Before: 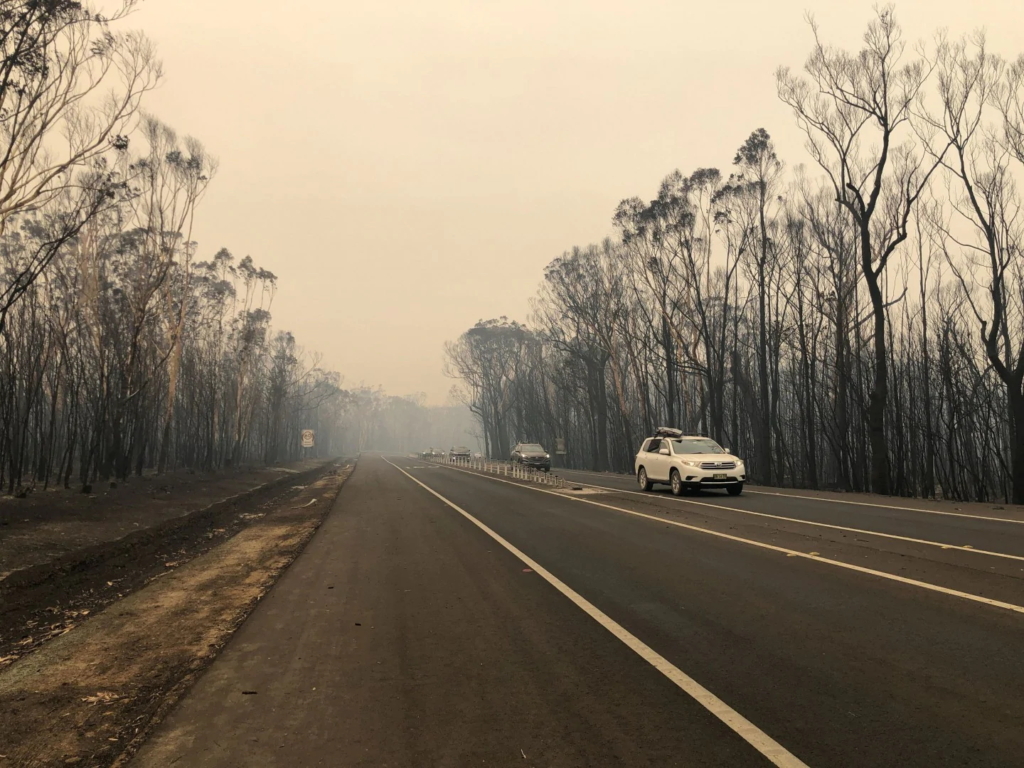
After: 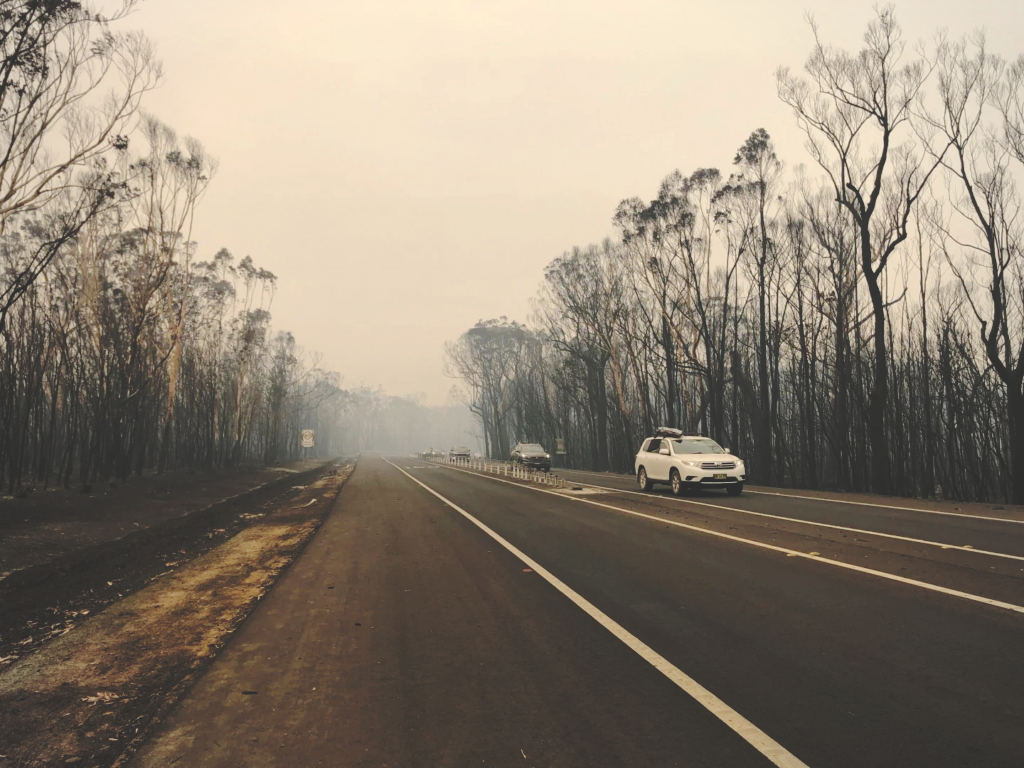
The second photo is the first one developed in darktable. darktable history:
vignetting: brightness -0.167
base curve: curves: ch0 [(0, 0.024) (0.055, 0.065) (0.121, 0.166) (0.236, 0.319) (0.693, 0.726) (1, 1)], preserve colors none
